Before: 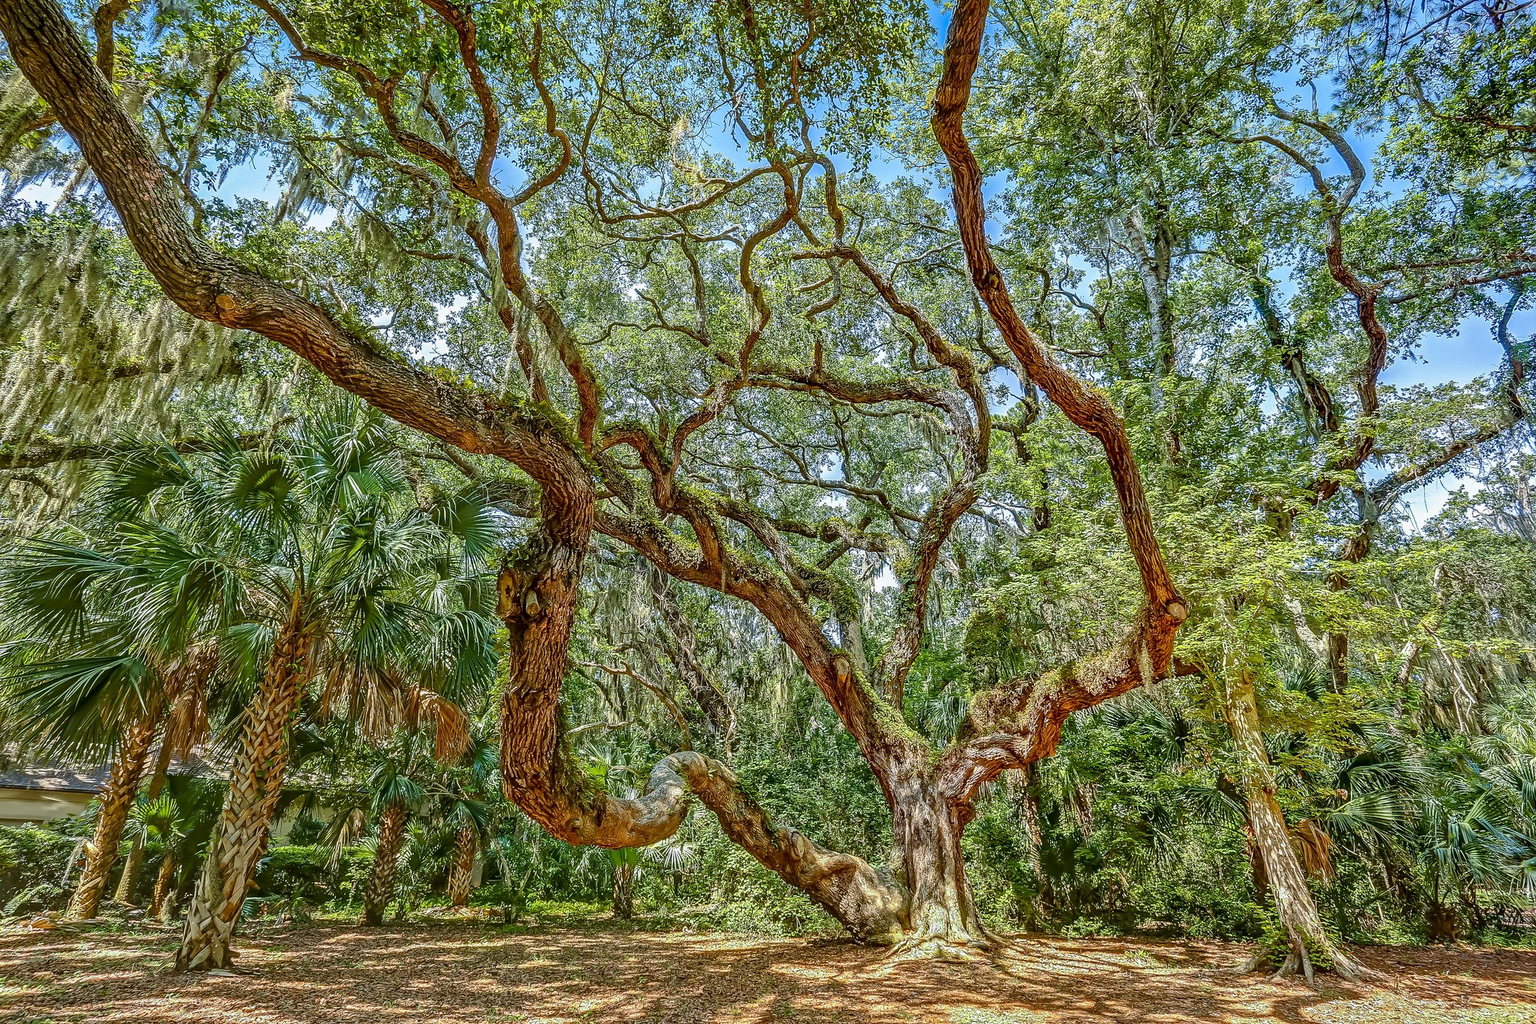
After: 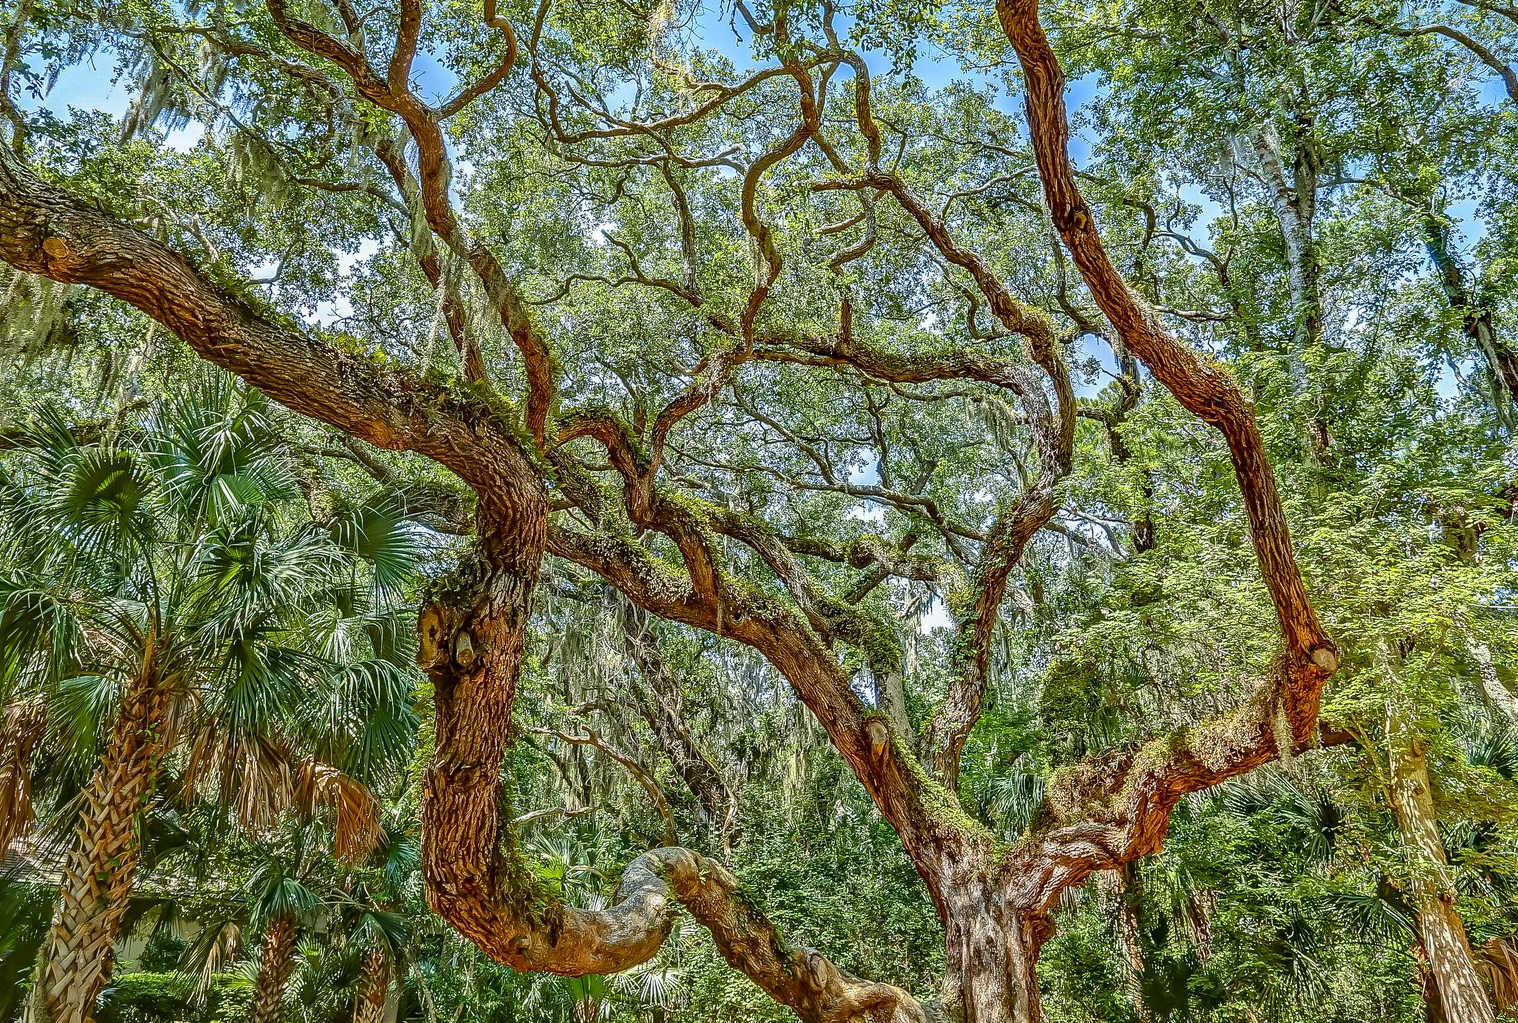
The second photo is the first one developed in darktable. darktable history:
crop and rotate: left 12.008%, top 11.383%, right 13.845%, bottom 13.656%
